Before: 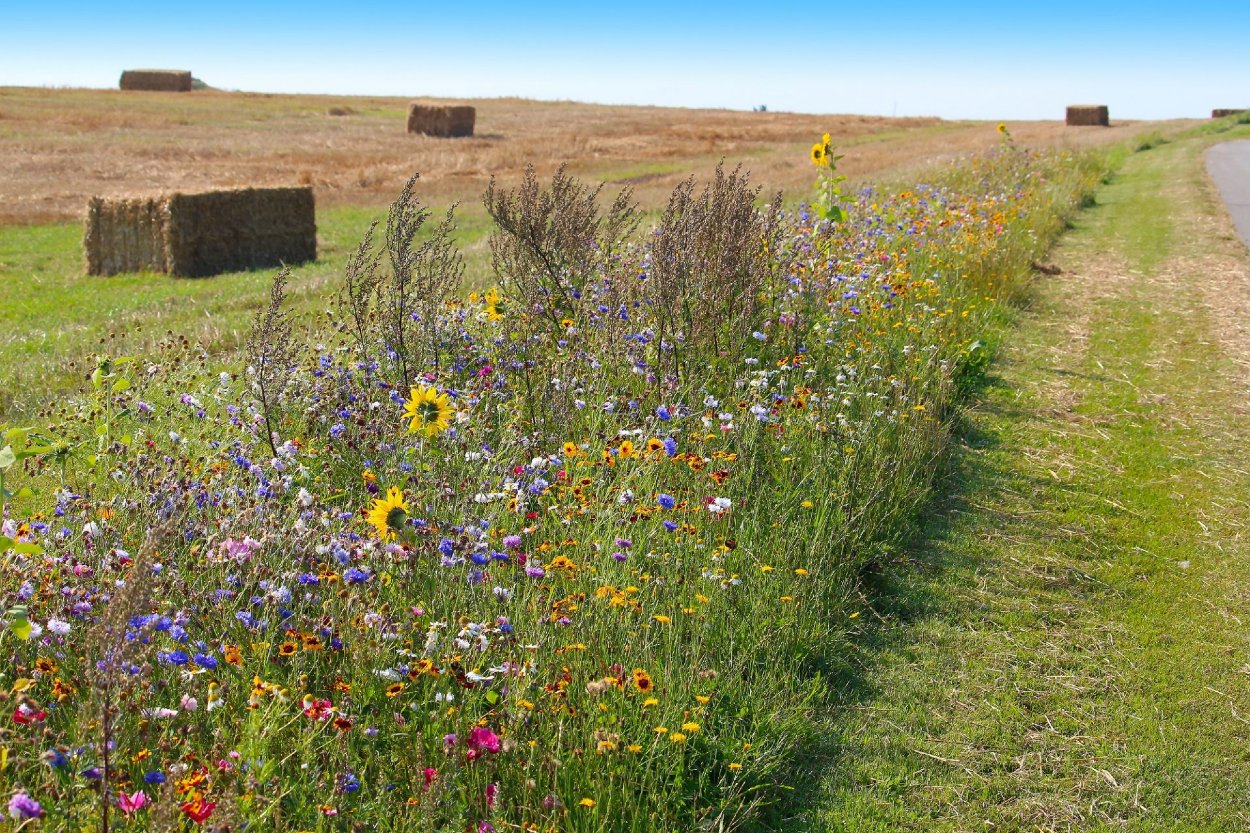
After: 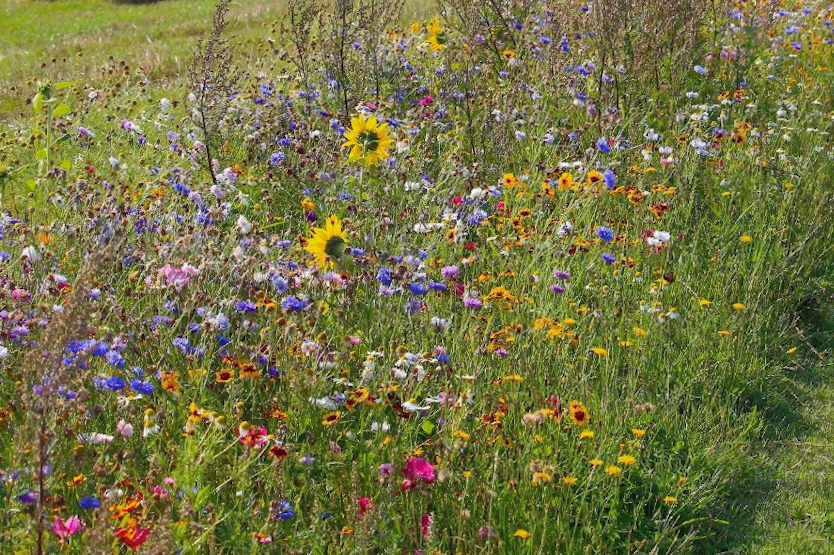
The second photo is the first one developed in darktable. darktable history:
crop and rotate: angle -0.82°, left 3.85%, top 31.828%, right 27.992%
shadows and highlights: on, module defaults
